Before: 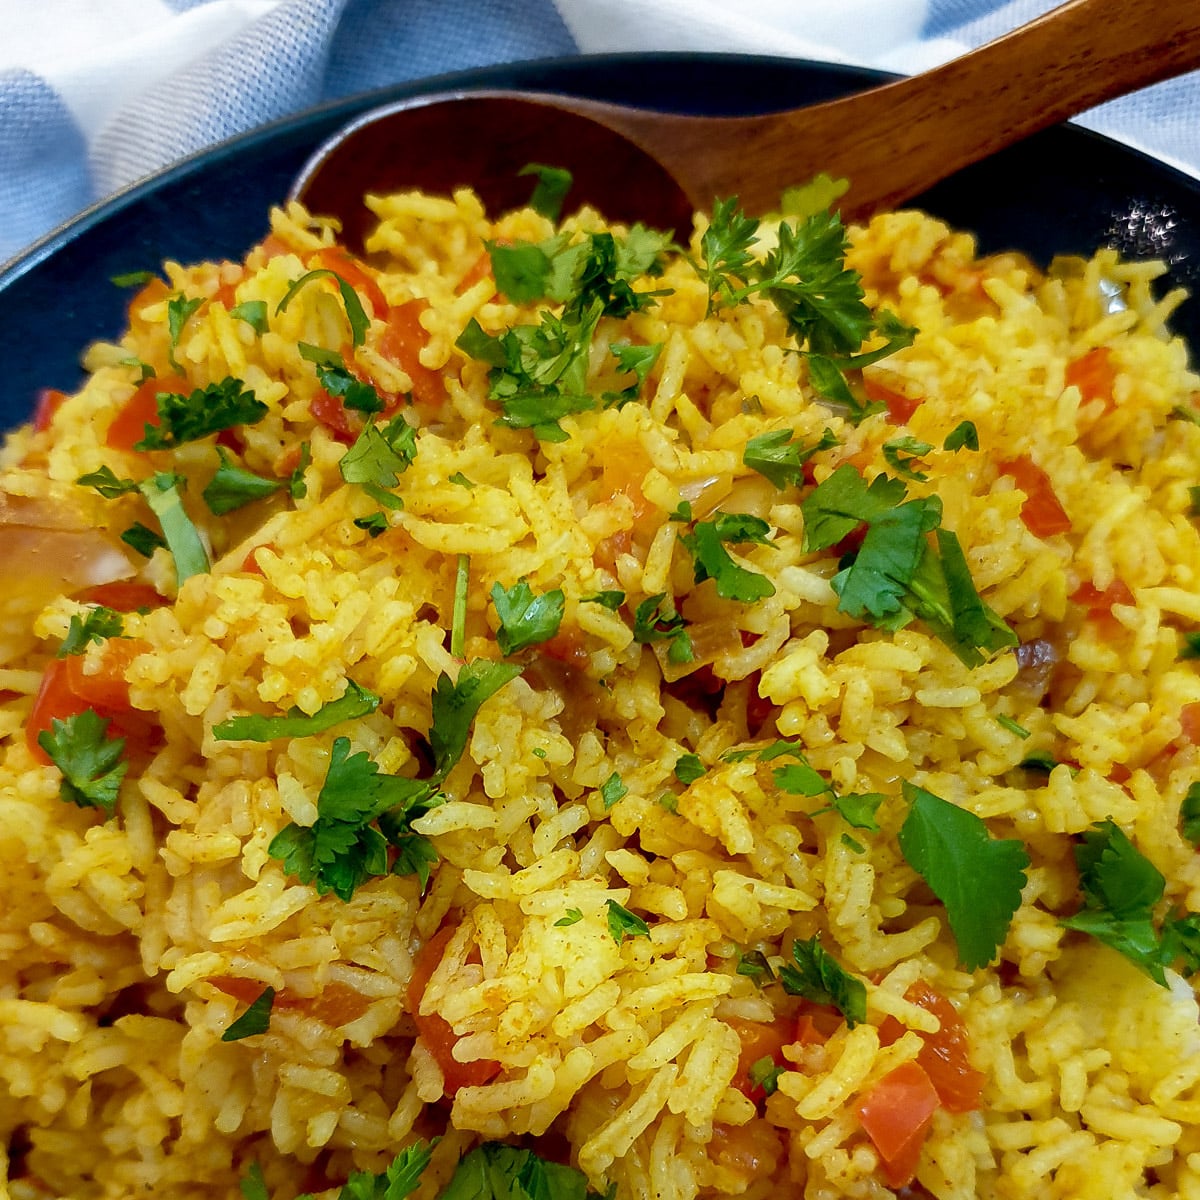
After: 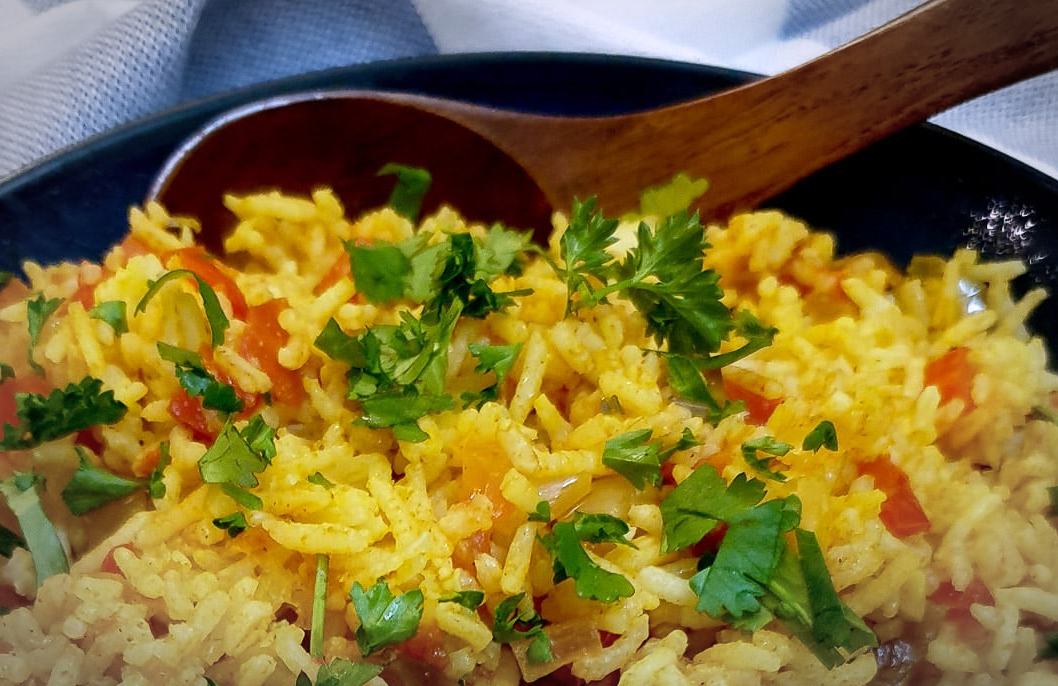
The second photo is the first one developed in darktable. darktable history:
vignetting: automatic ratio true
crop and rotate: left 11.812%, bottom 42.776%
white balance: red 1.004, blue 1.096
